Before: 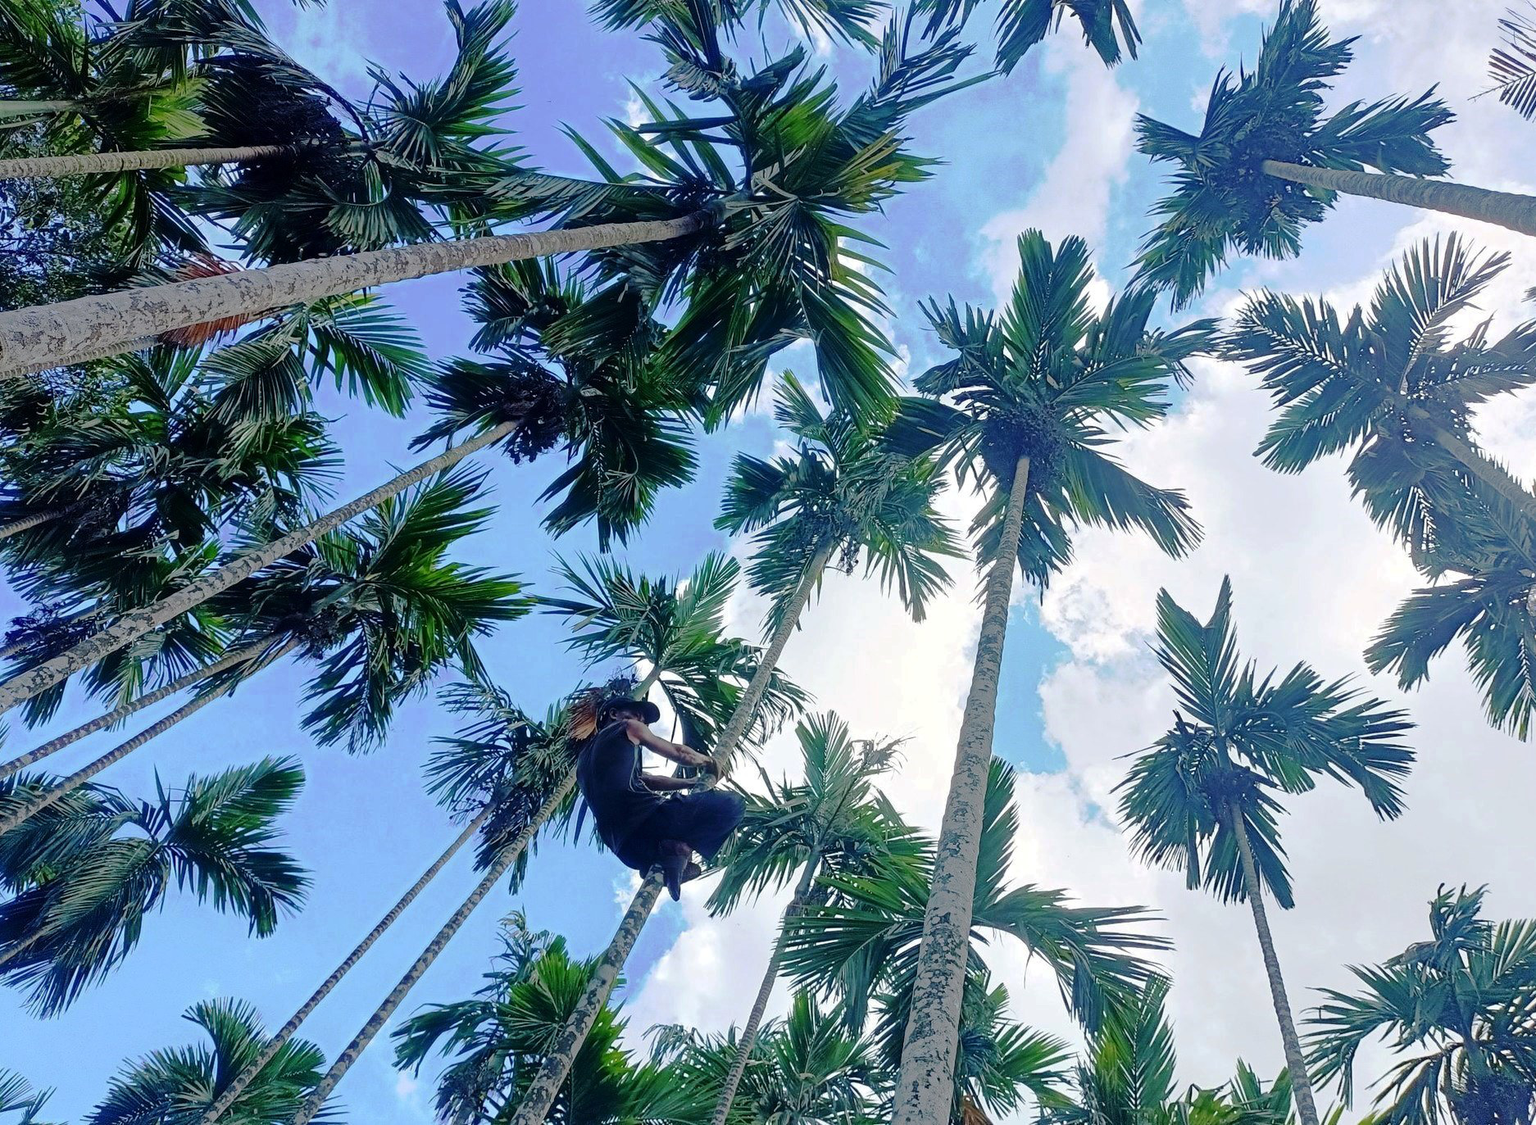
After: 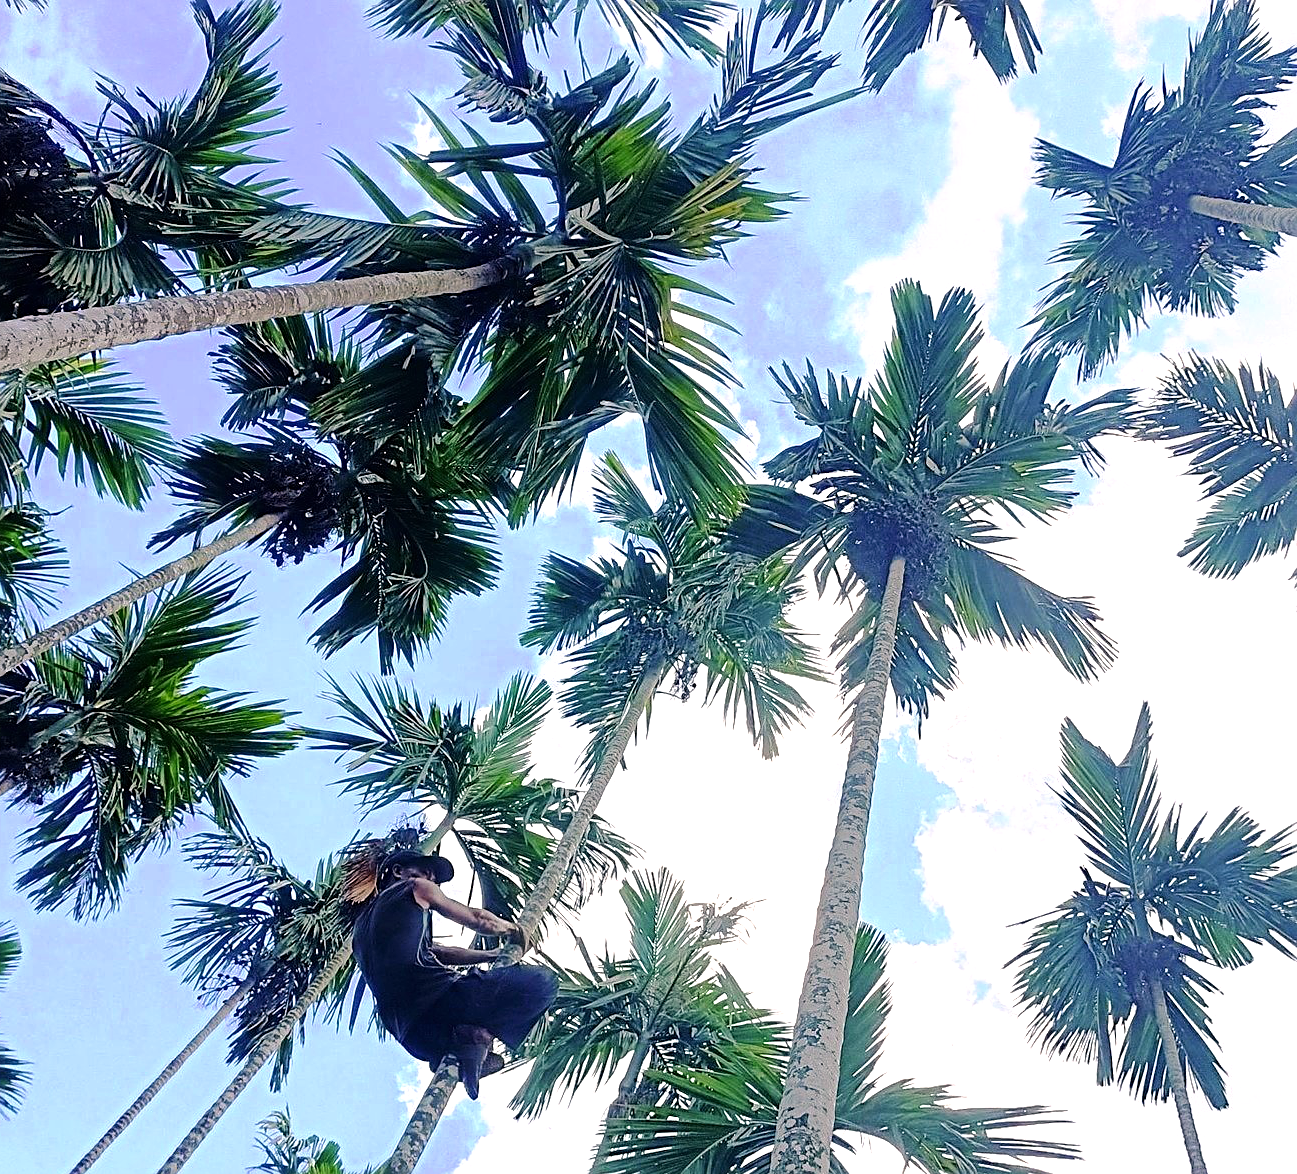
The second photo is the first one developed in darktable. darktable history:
exposure: exposure 0.202 EV, compensate highlight preservation false
color correction: highlights a* 5.81, highlights b* 4.83
crop: left 18.735%, right 12.047%, bottom 14.471%
tone equalizer: -8 EV -0.413 EV, -7 EV -0.417 EV, -6 EV -0.302 EV, -5 EV -0.202 EV, -3 EV 0.197 EV, -2 EV 0.314 EV, -1 EV 0.378 EV, +0 EV 0.43 EV
sharpen: on, module defaults
